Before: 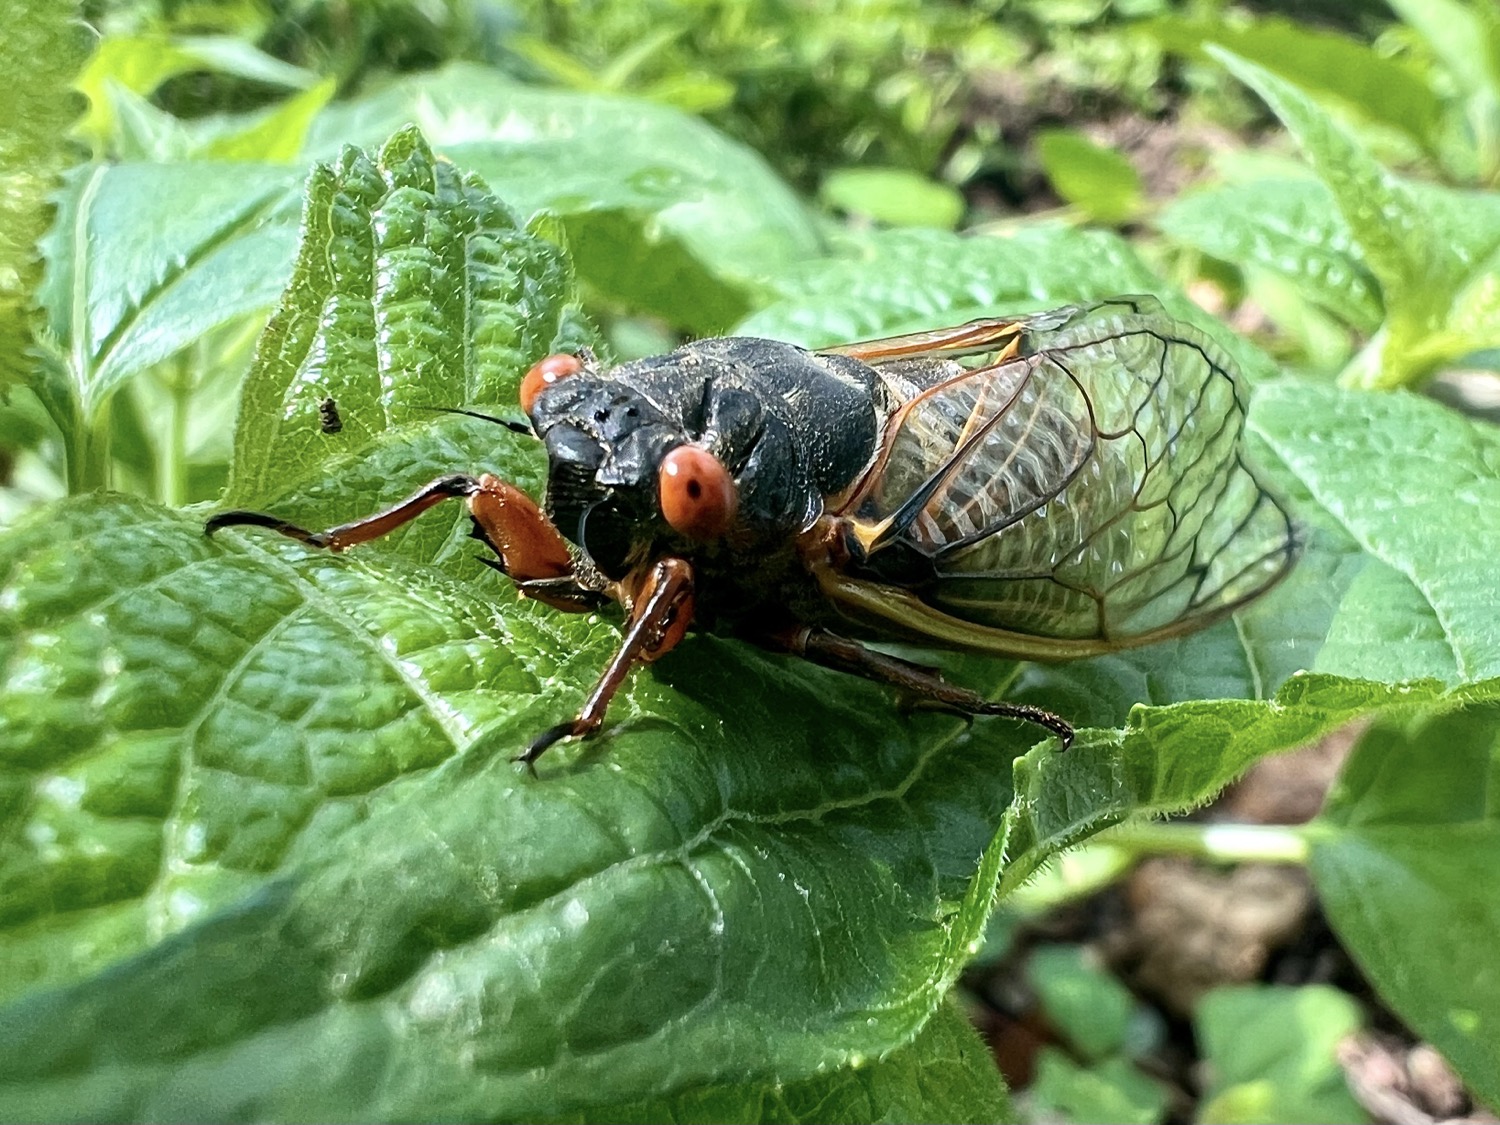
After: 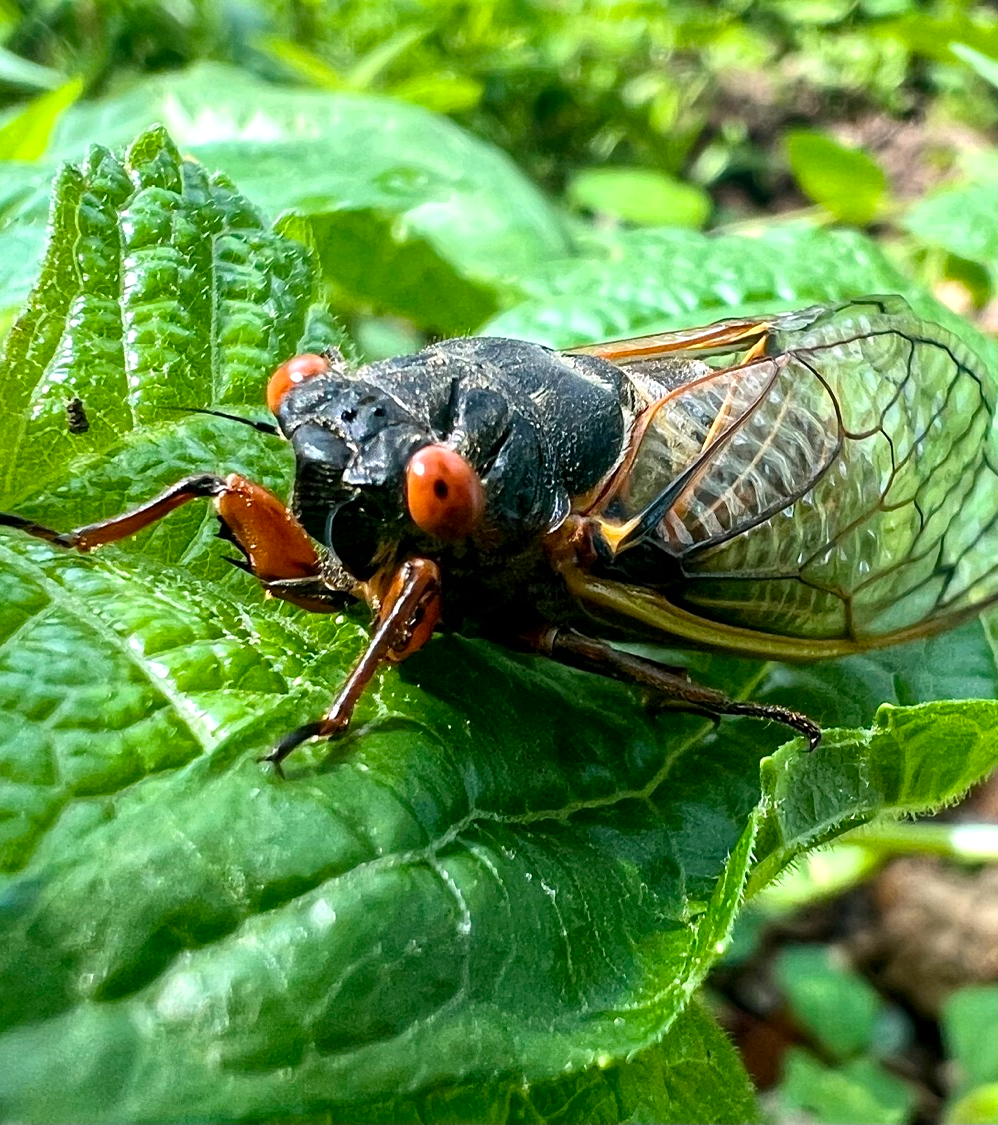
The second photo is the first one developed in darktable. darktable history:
color balance rgb: linear chroma grading › global chroma 3.45%, perceptual saturation grading › global saturation 11.24%, perceptual brilliance grading › global brilliance 3.04%, global vibrance 2.8%
crop: left 16.899%, right 16.556%
local contrast: mode bilateral grid, contrast 20, coarseness 50, detail 120%, midtone range 0.2
